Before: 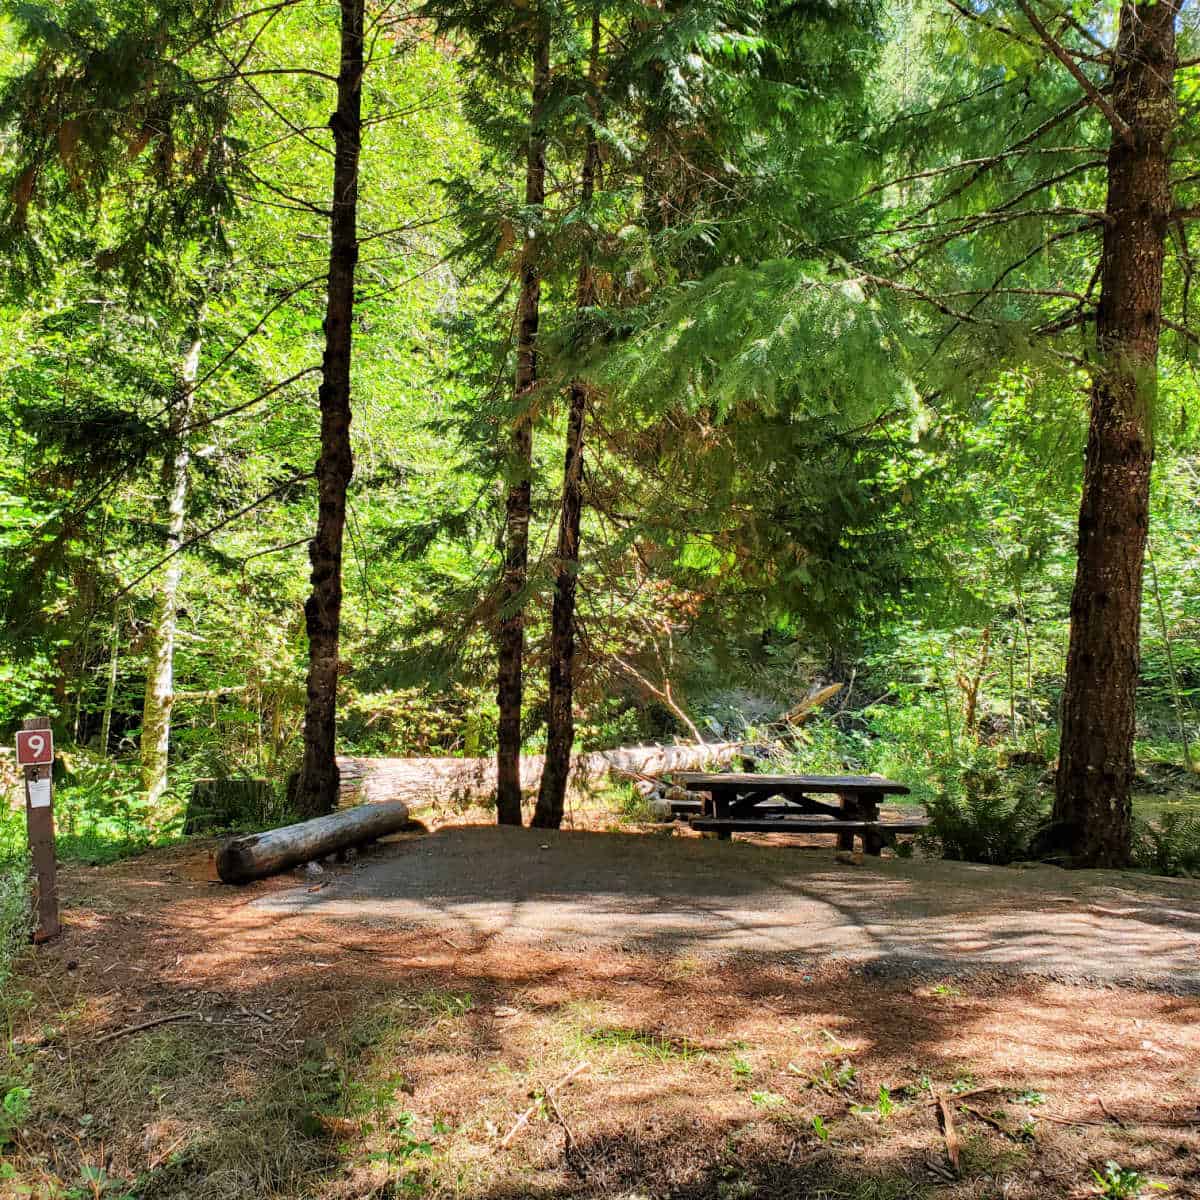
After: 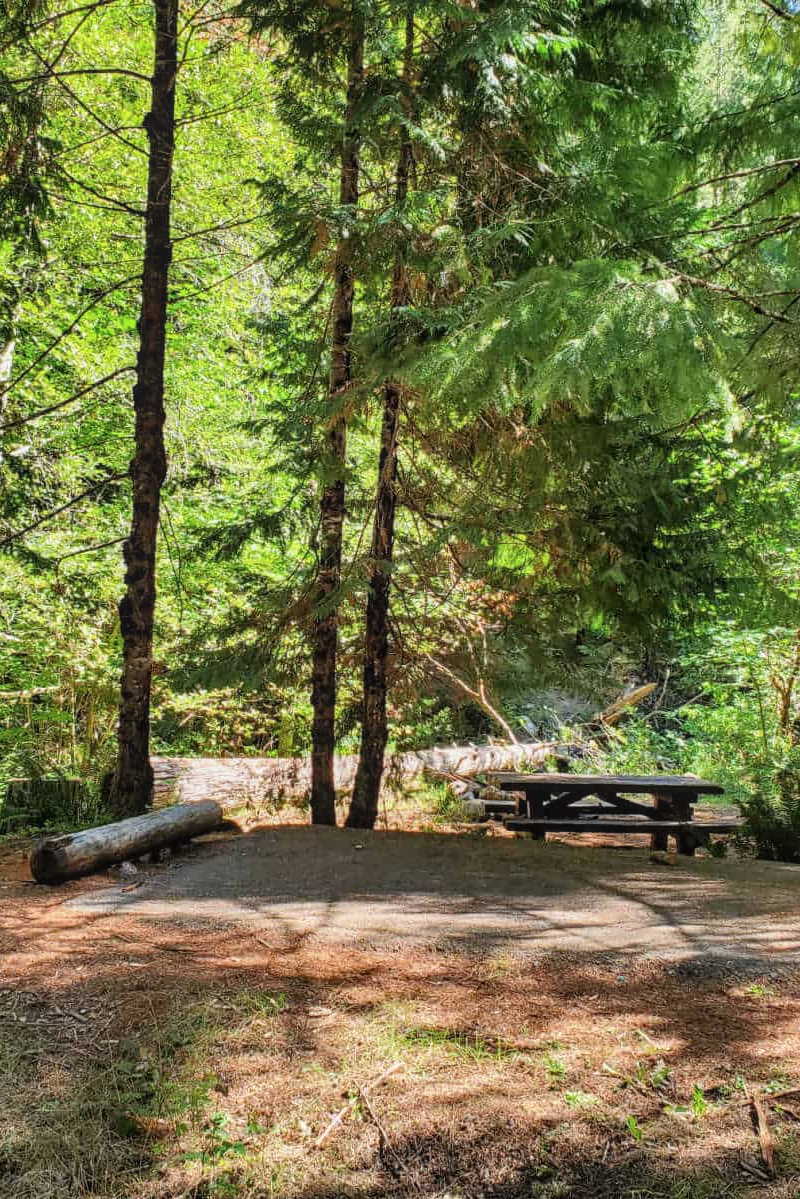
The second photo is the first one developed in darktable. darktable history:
local contrast: on, module defaults
crop and rotate: left 15.579%, right 17.738%
contrast brightness saturation: contrast -0.093, saturation -0.087
